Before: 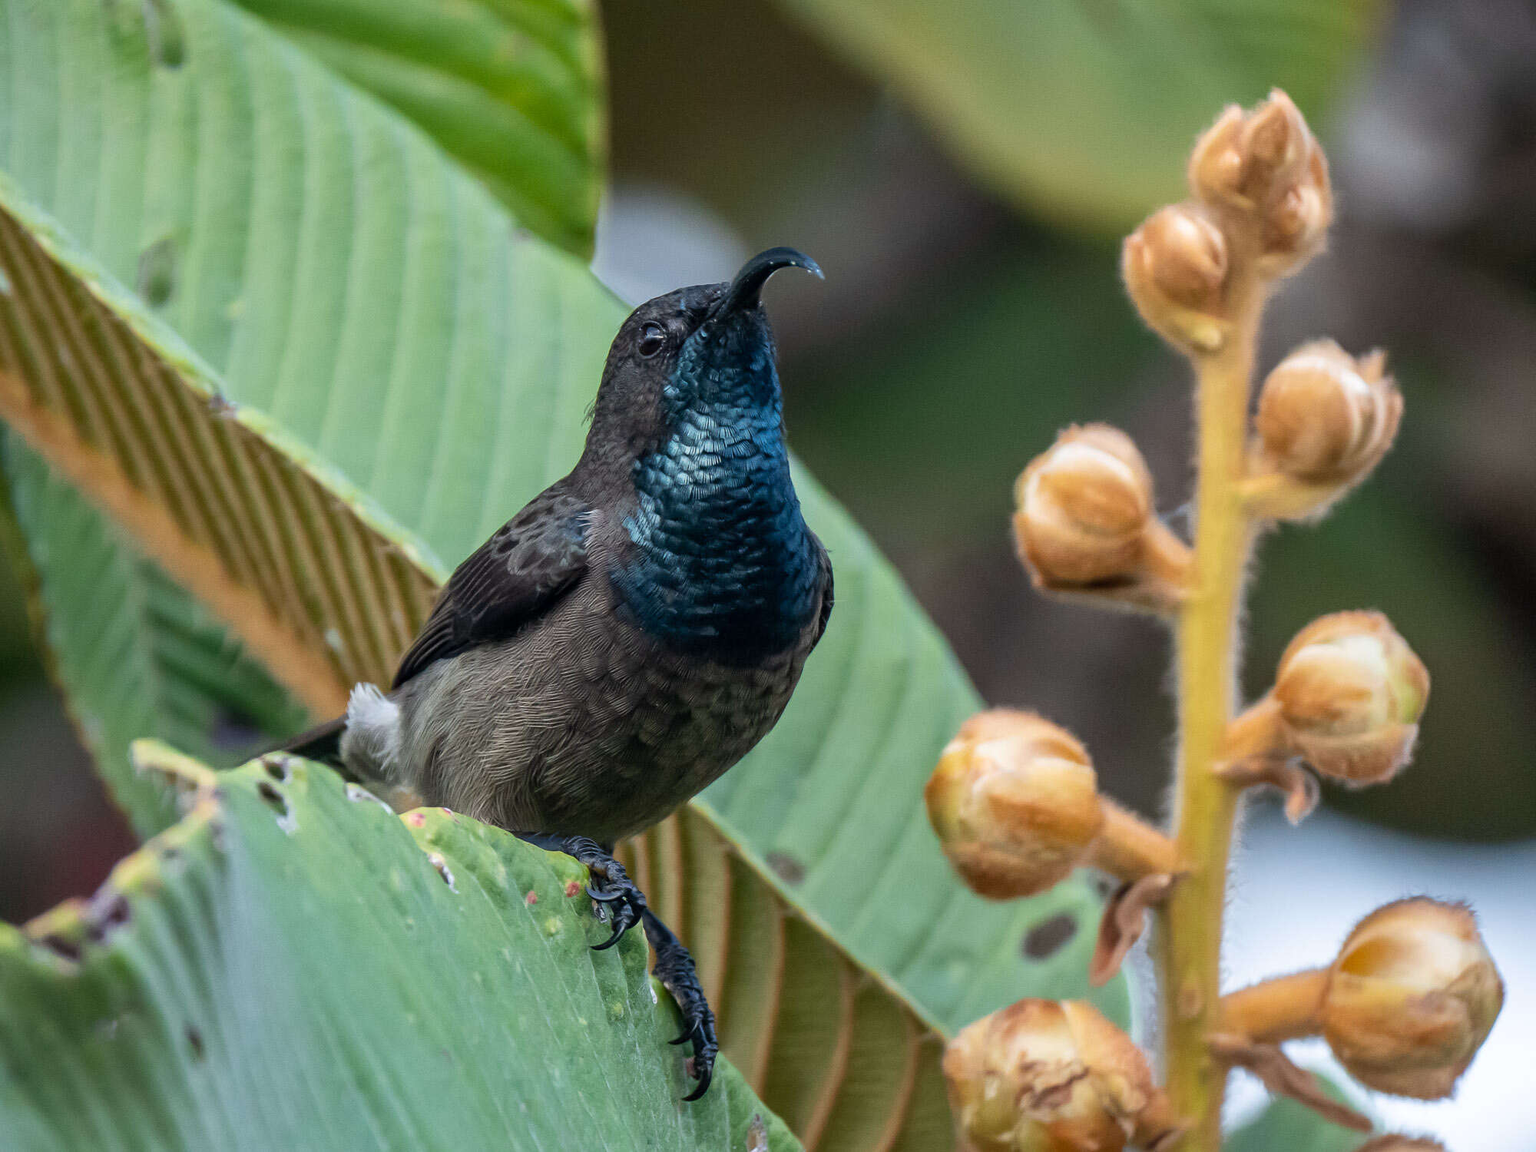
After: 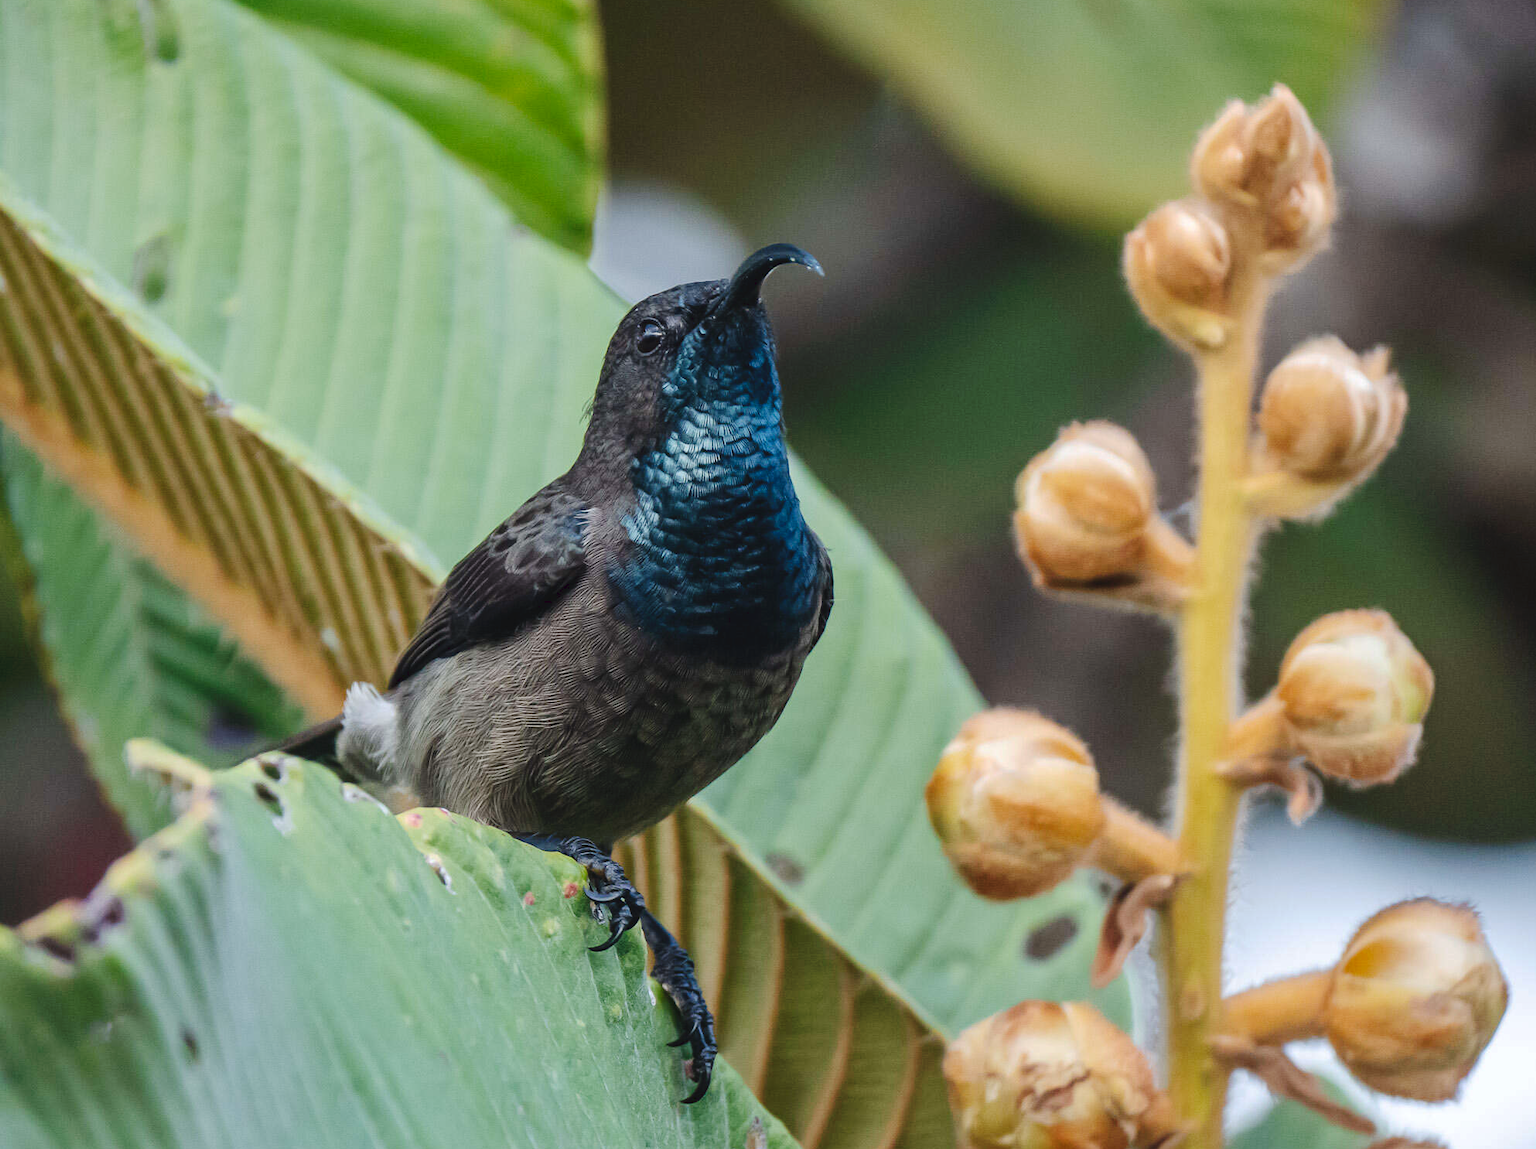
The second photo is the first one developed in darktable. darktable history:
tone curve: curves: ch0 [(0, 0) (0.003, 0.054) (0.011, 0.058) (0.025, 0.069) (0.044, 0.087) (0.069, 0.1) (0.1, 0.123) (0.136, 0.152) (0.177, 0.183) (0.224, 0.234) (0.277, 0.291) (0.335, 0.367) (0.399, 0.441) (0.468, 0.524) (0.543, 0.6) (0.623, 0.673) (0.709, 0.744) (0.801, 0.812) (0.898, 0.89) (1, 1)], preserve colors none
crop: left 0.434%, top 0.485%, right 0.244%, bottom 0.386%
